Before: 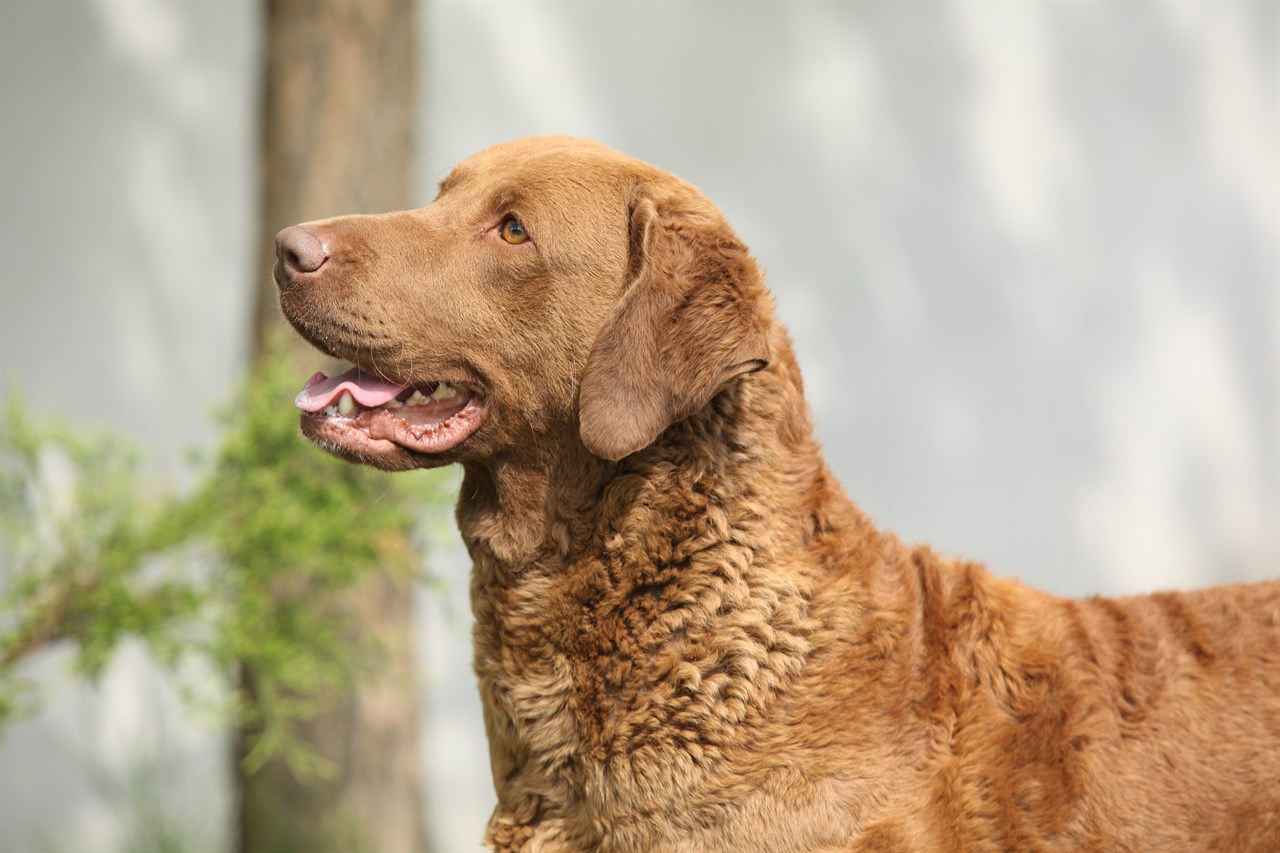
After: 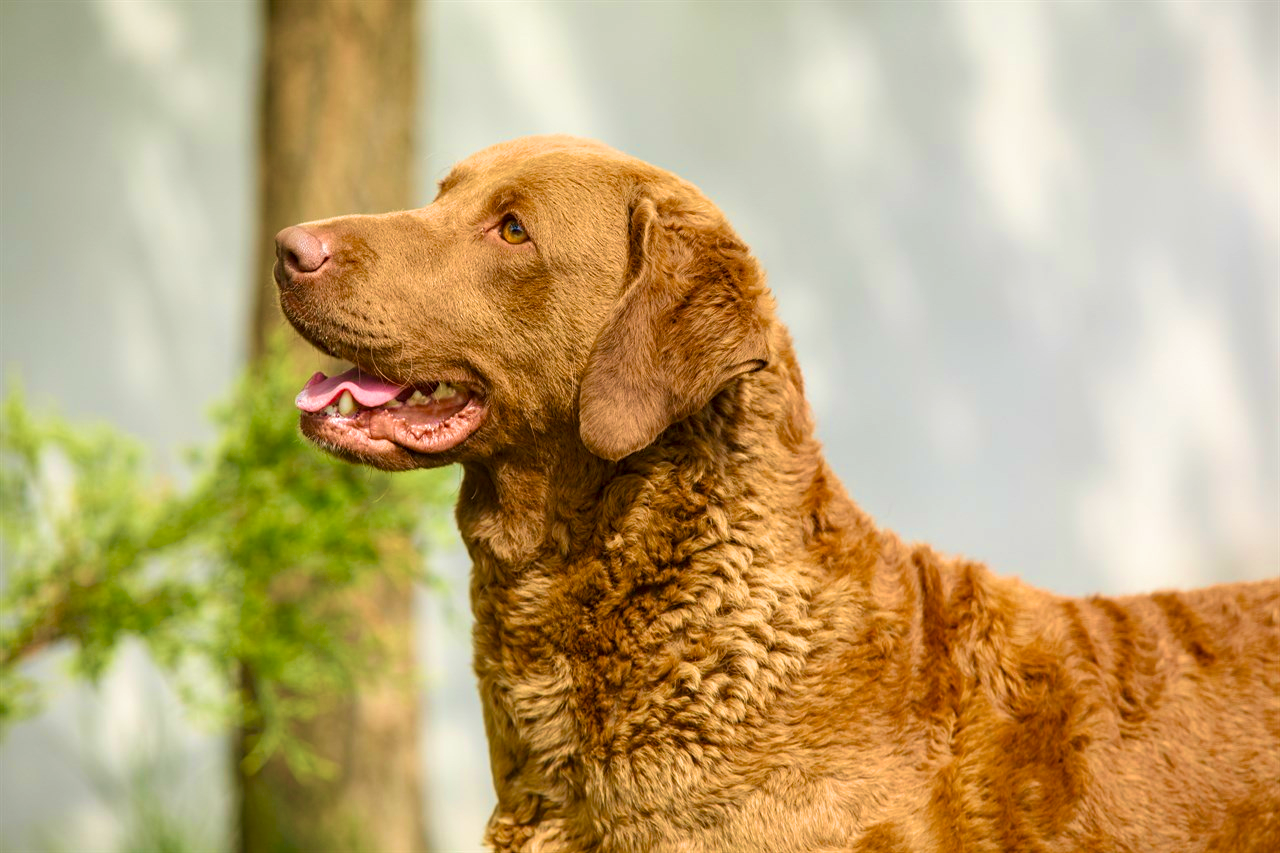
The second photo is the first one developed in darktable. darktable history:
local contrast: on, module defaults
color balance rgb: linear chroma grading › global chroma 14.429%, perceptual saturation grading › global saturation 20%, perceptual saturation grading › highlights -25.521%, perceptual saturation grading › shadows 50.34%
velvia: strength 73.66%
